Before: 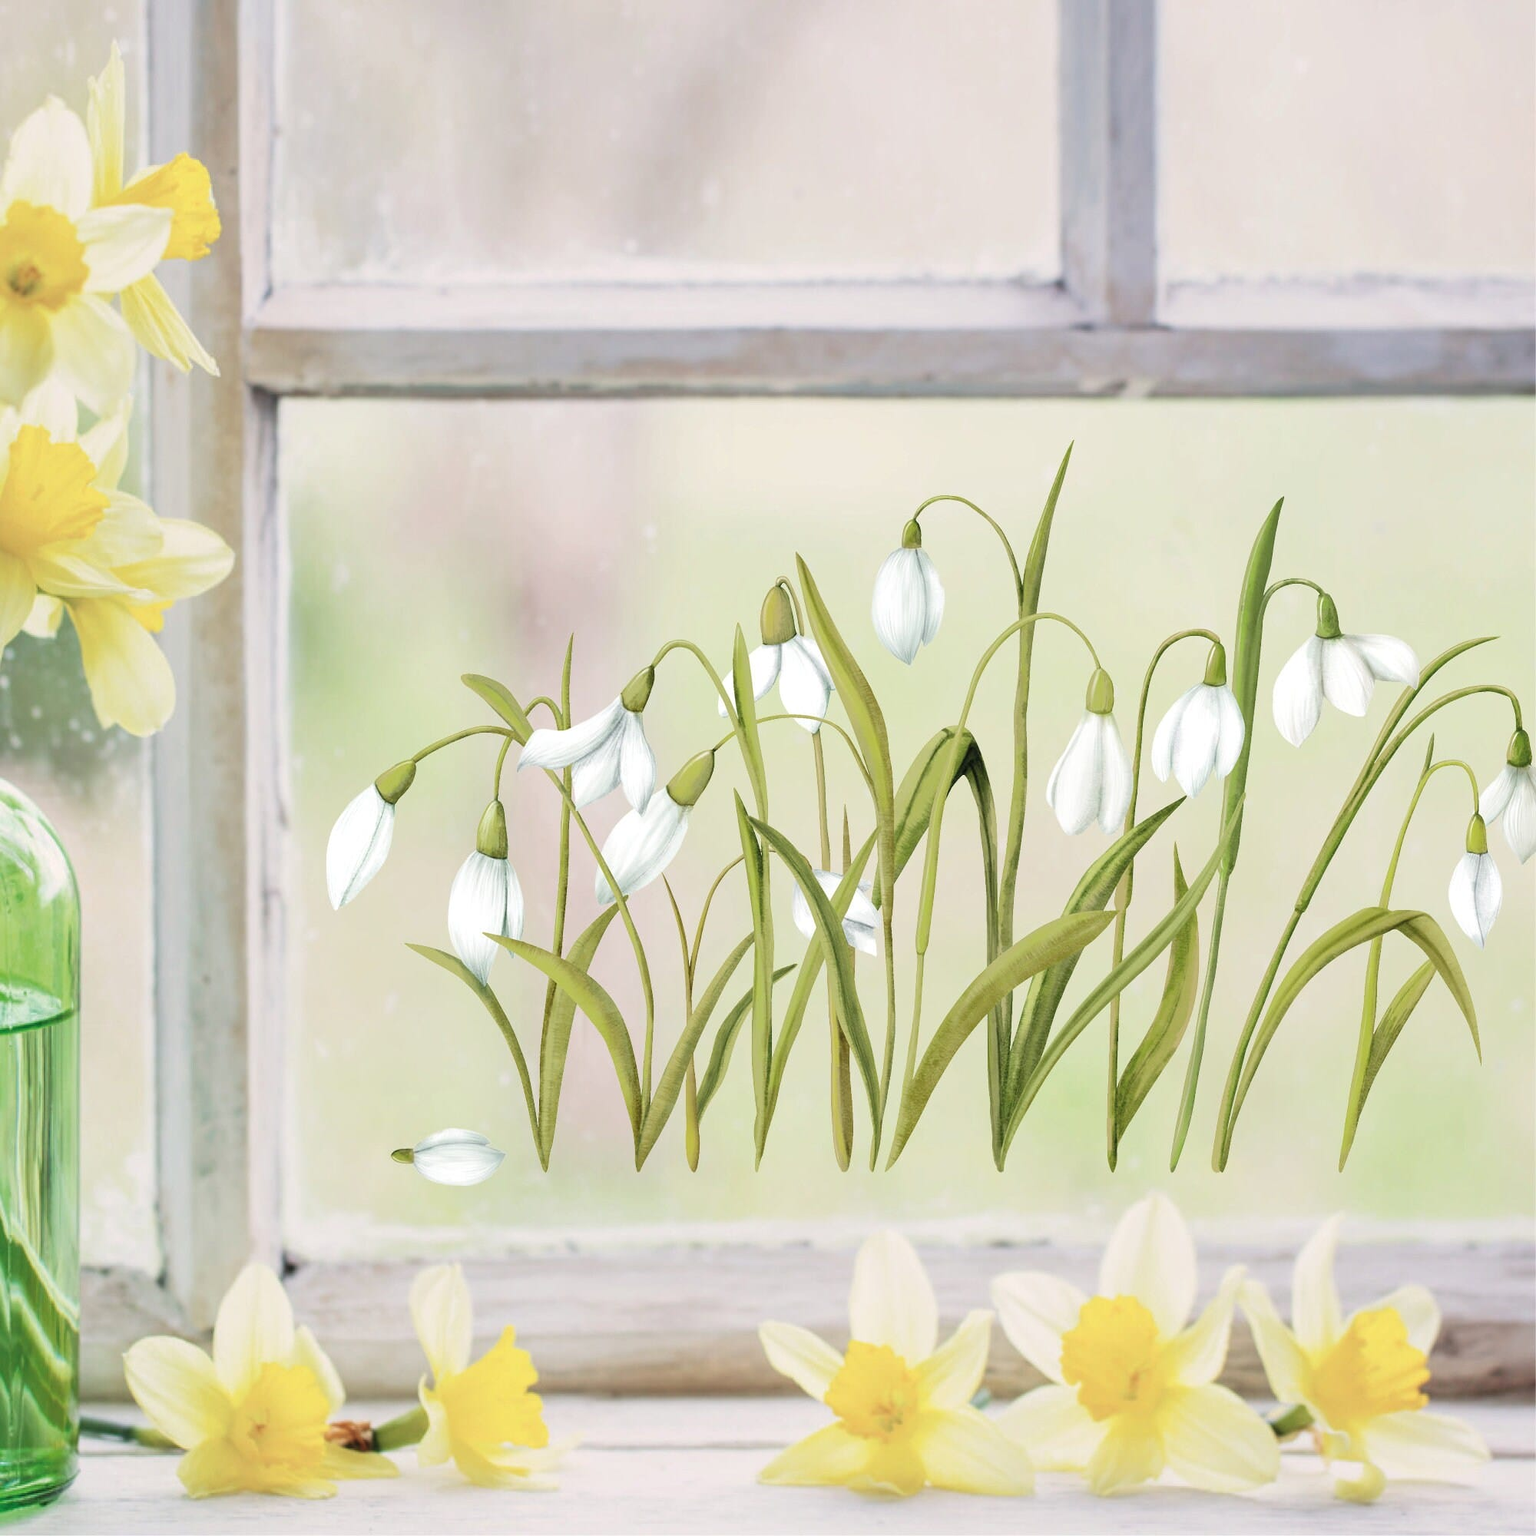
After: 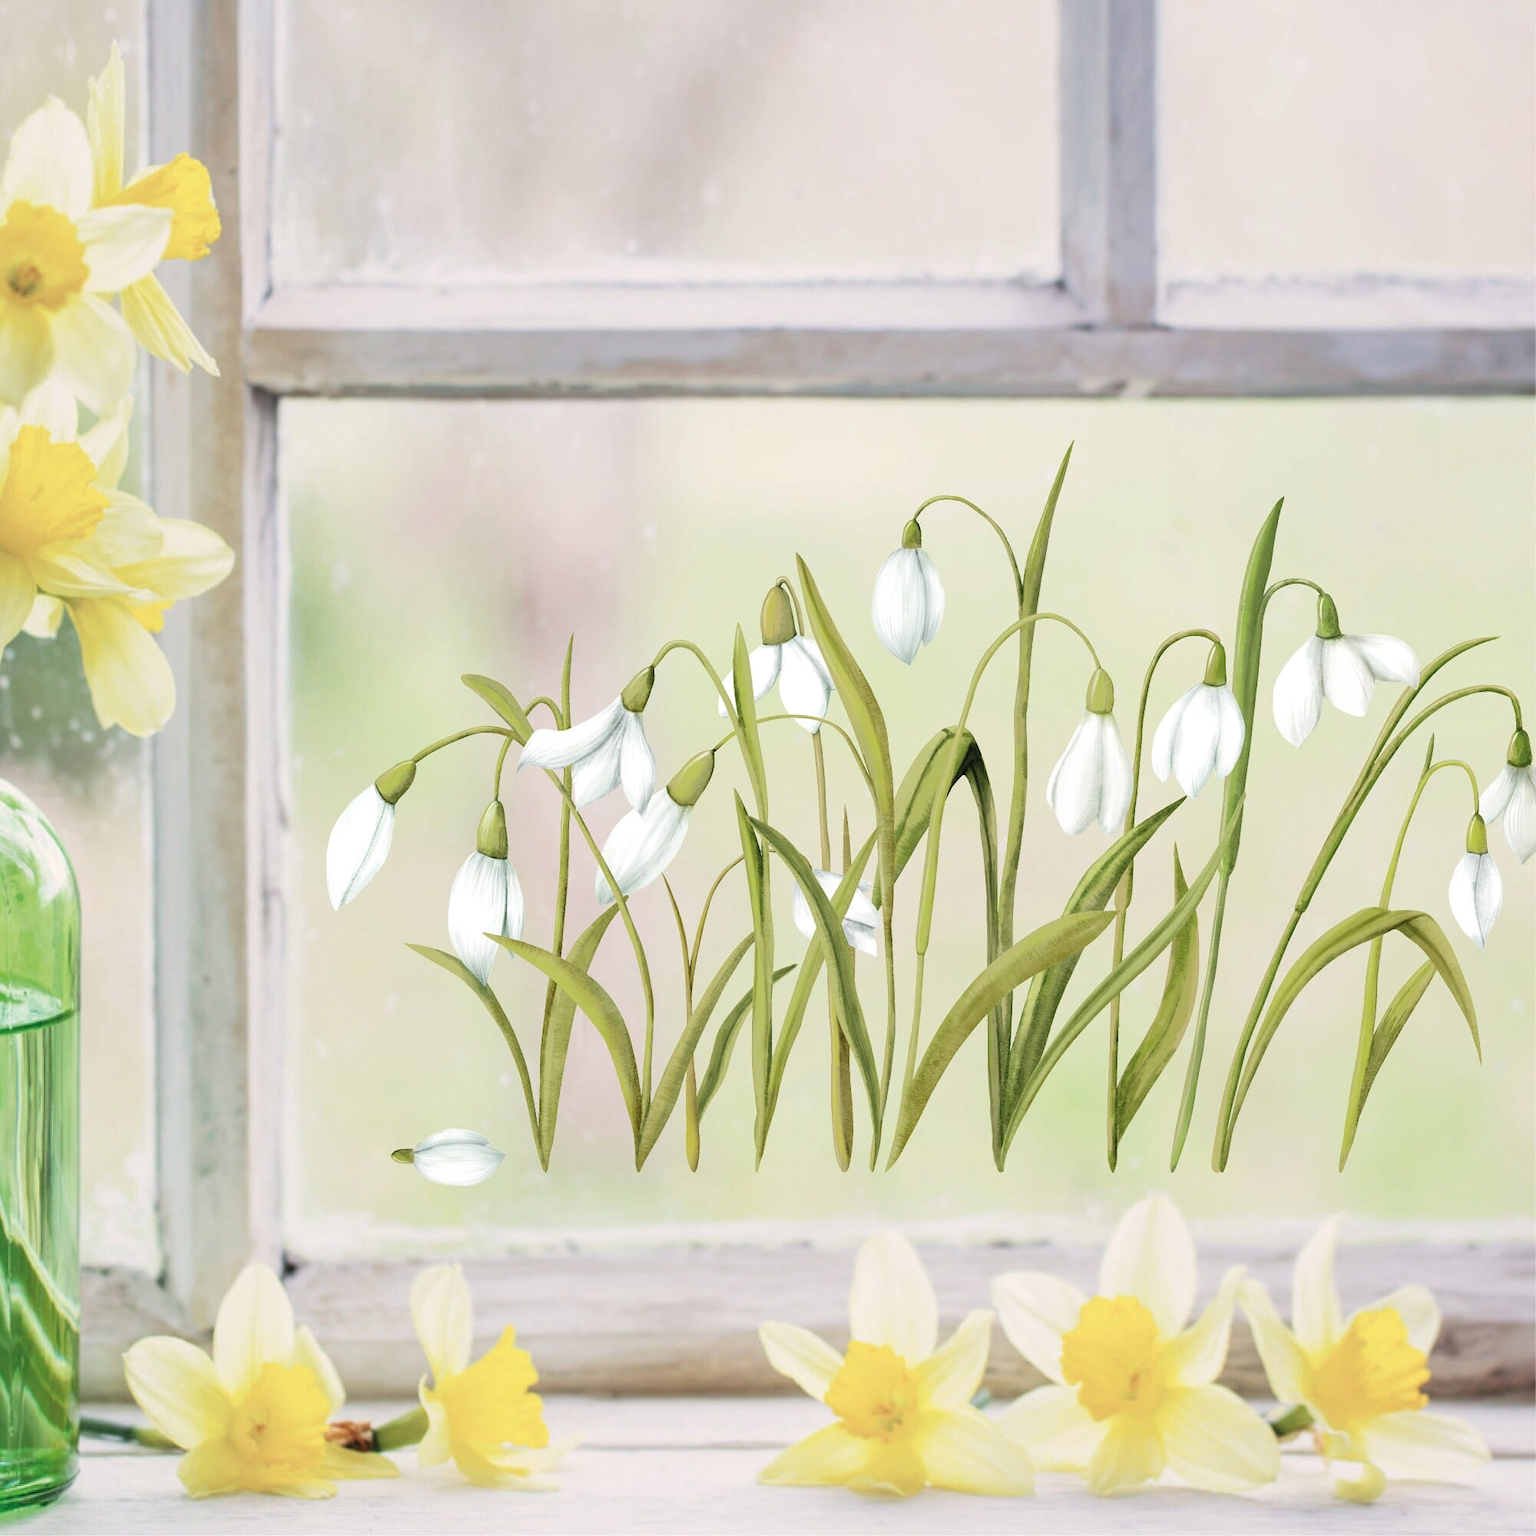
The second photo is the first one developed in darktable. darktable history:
exposure: exposure -0.04 EV, compensate highlight preservation false
shadows and highlights: shadows -10, white point adjustment 1.5, highlights 10
